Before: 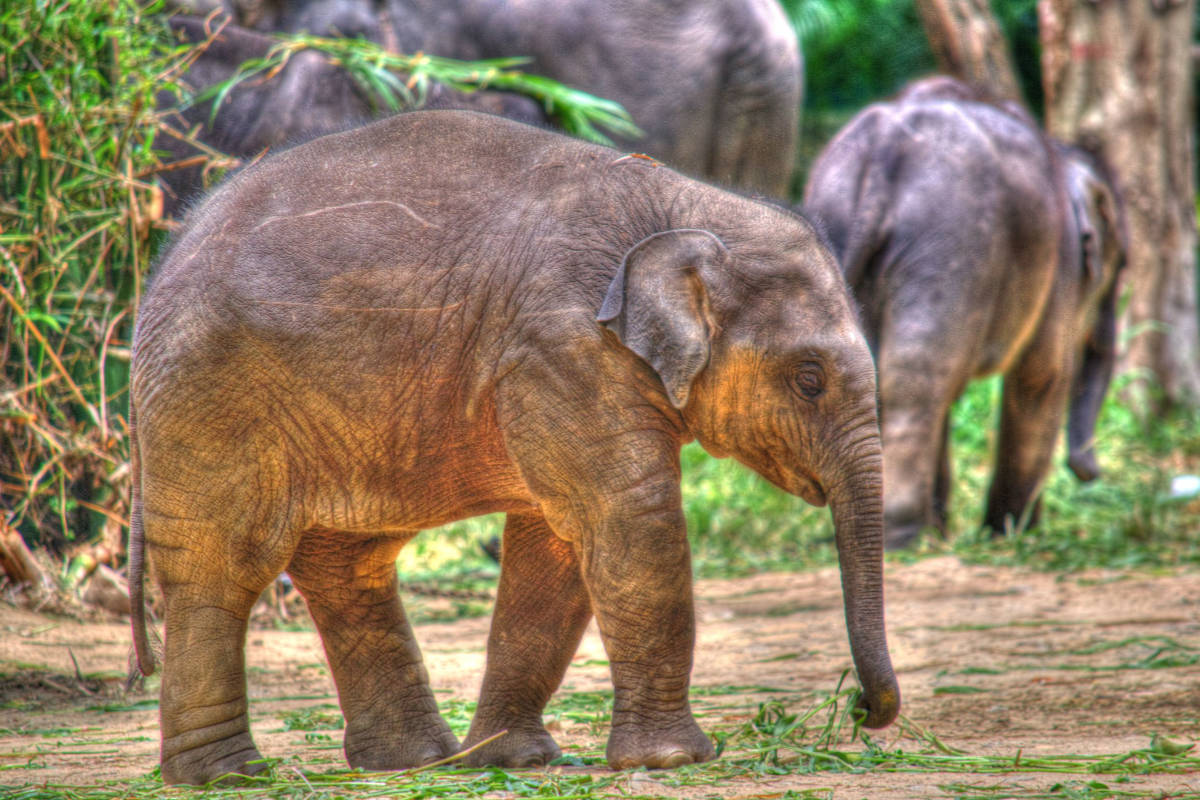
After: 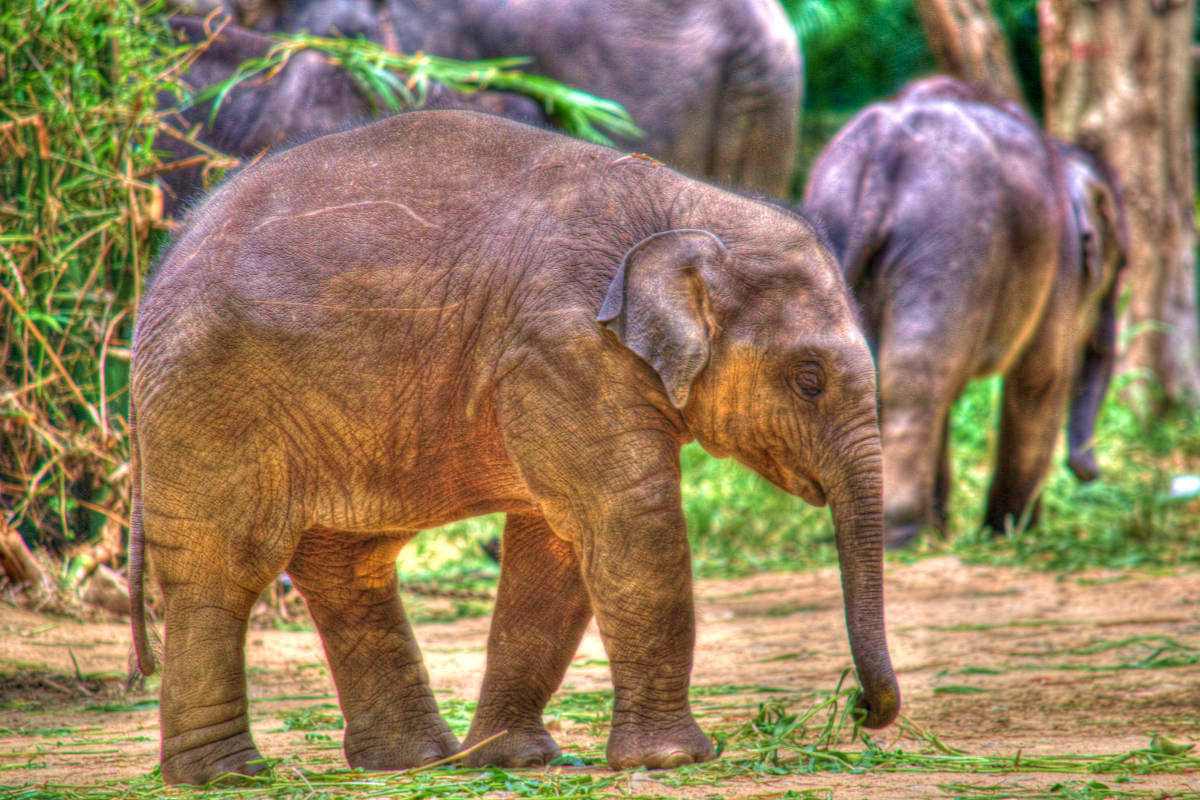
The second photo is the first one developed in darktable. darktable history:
velvia: strength 45%
tone equalizer: on, module defaults
